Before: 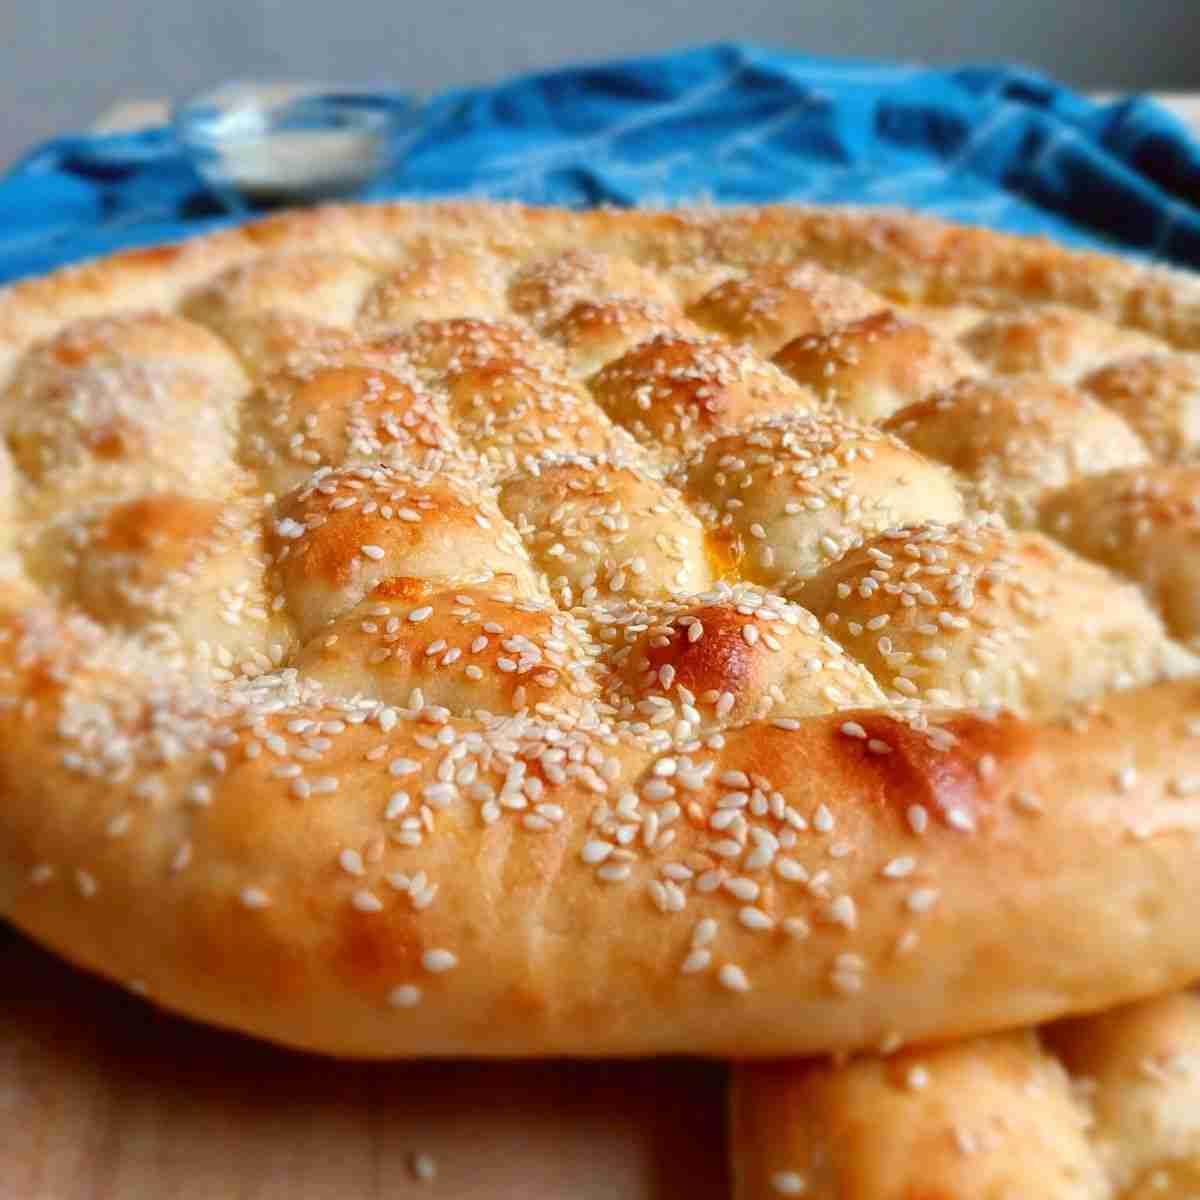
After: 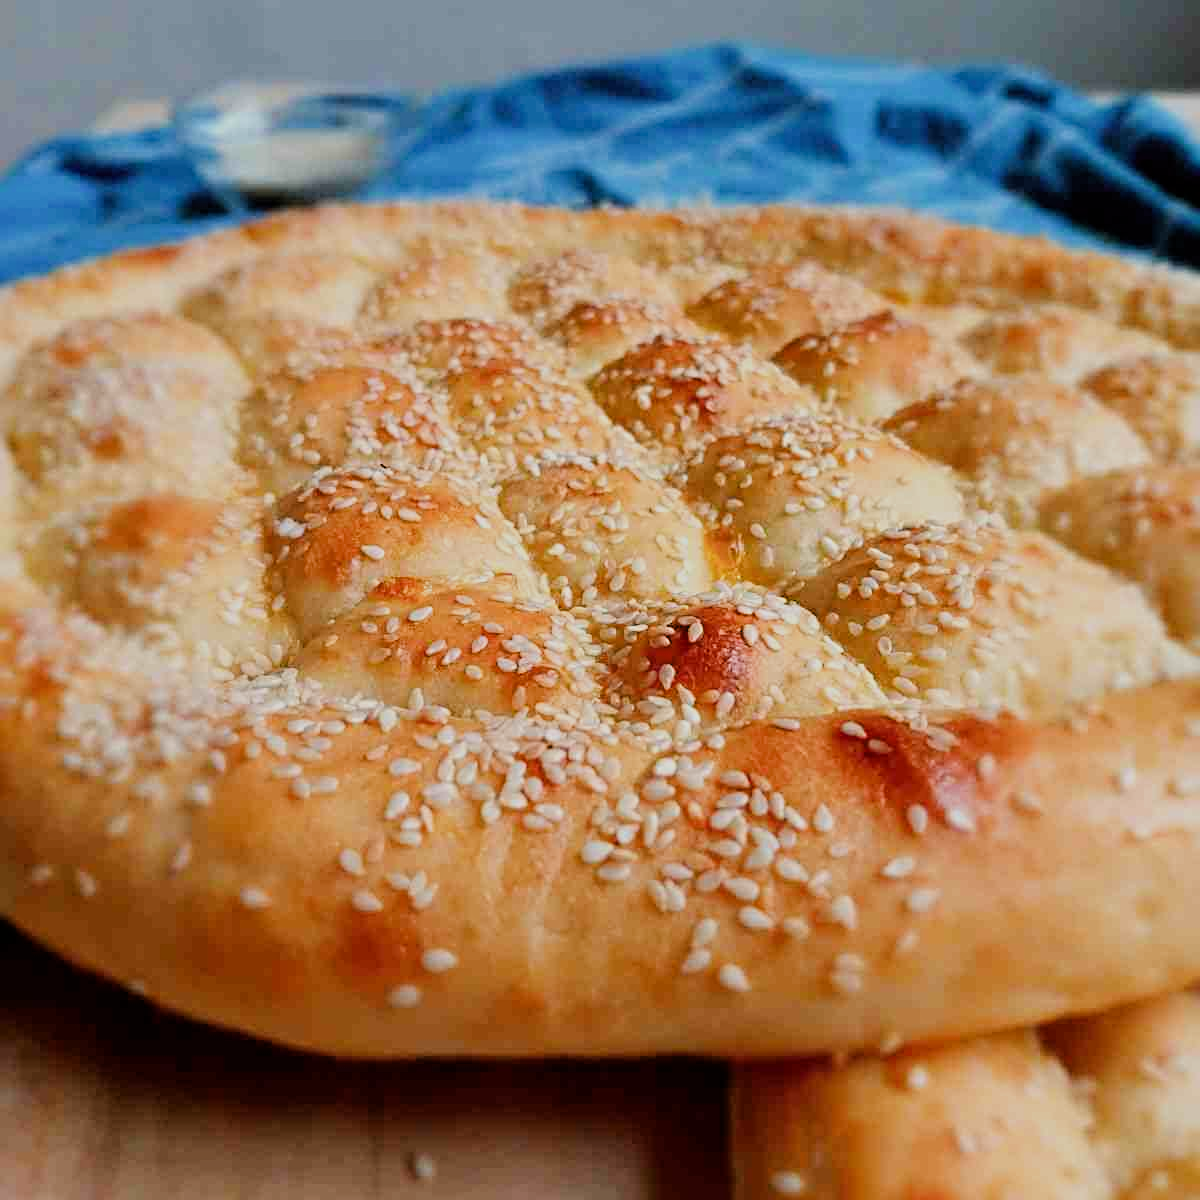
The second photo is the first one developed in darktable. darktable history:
filmic rgb: black relative exposure -6.68 EV, white relative exposure 4.56 EV, hardness 3.25
sharpen: radius 4
